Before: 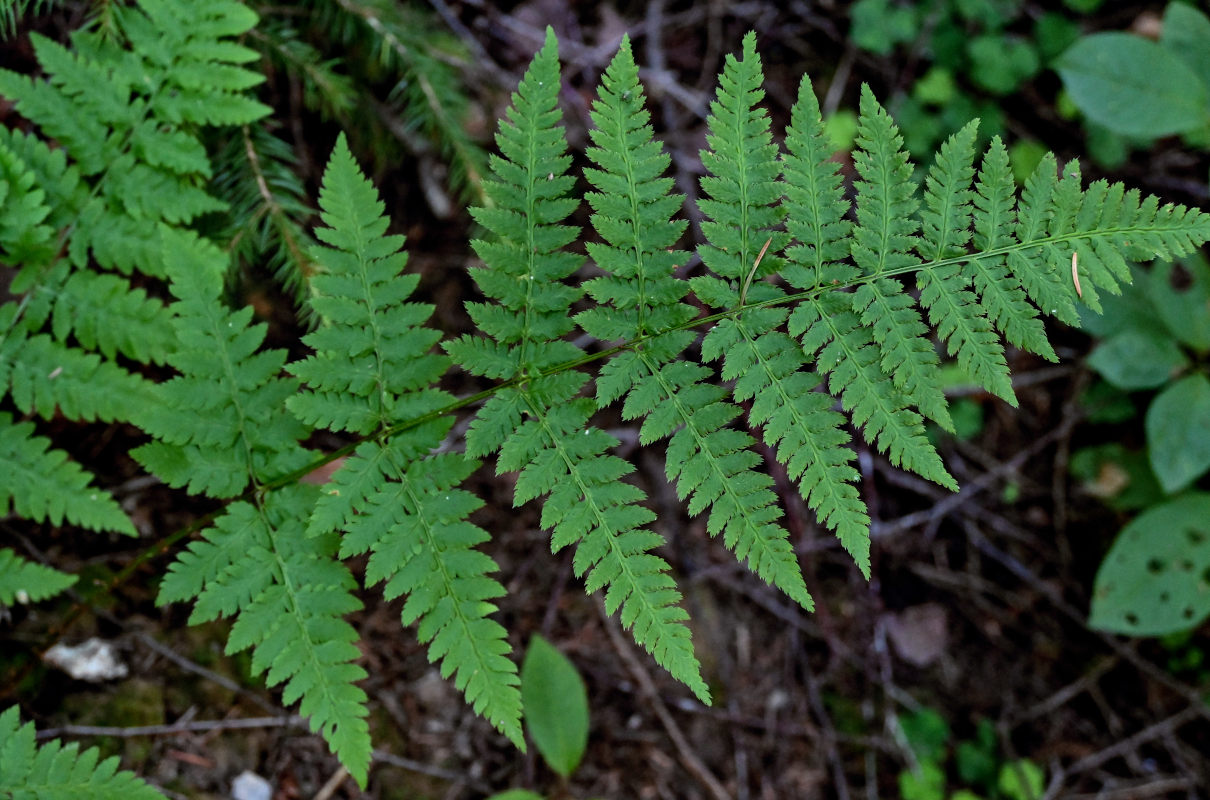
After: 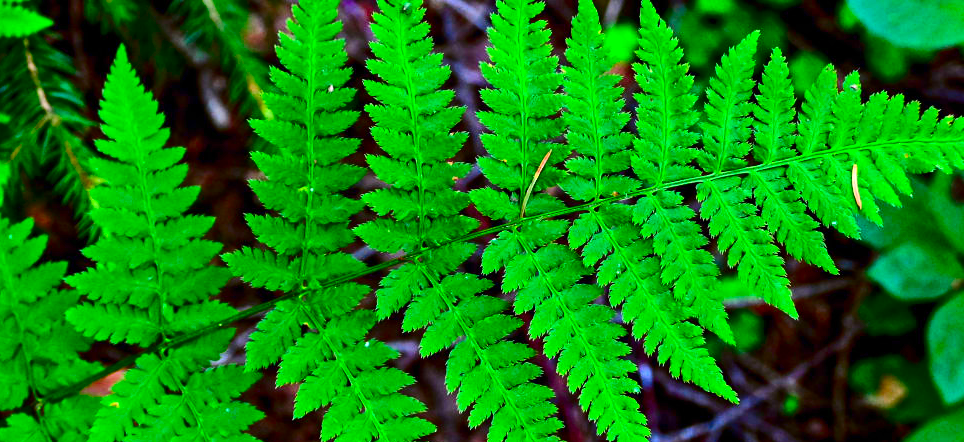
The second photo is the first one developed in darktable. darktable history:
exposure: exposure 0.659 EV, compensate highlight preservation false
contrast brightness saturation: contrast 0.271
crop: left 18.248%, top 11.111%, right 2.071%, bottom 33.532%
color correction: highlights a* 1.58, highlights b* -1.74, saturation 2.46
